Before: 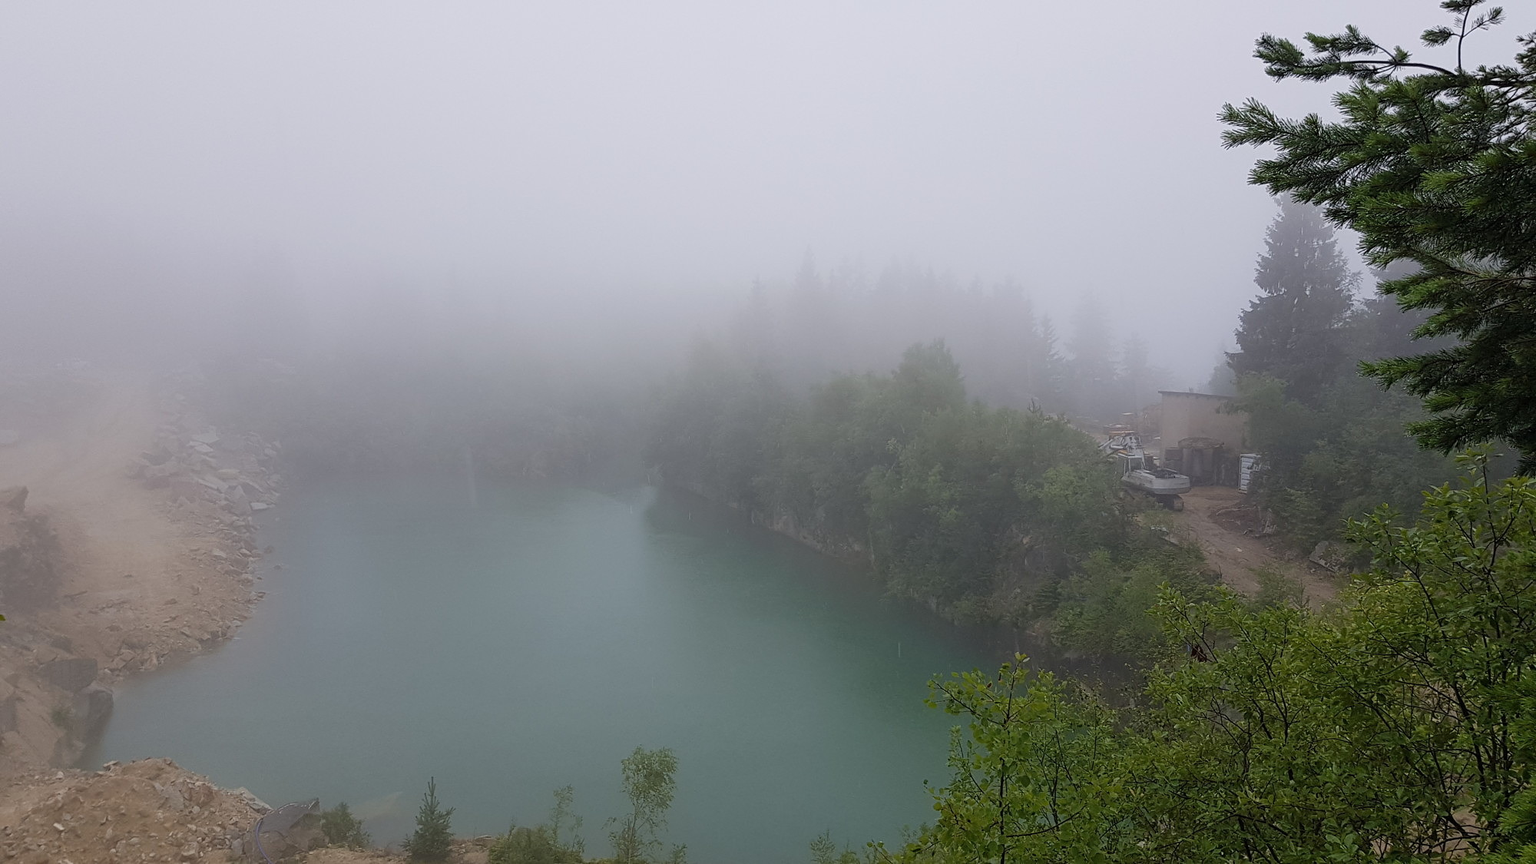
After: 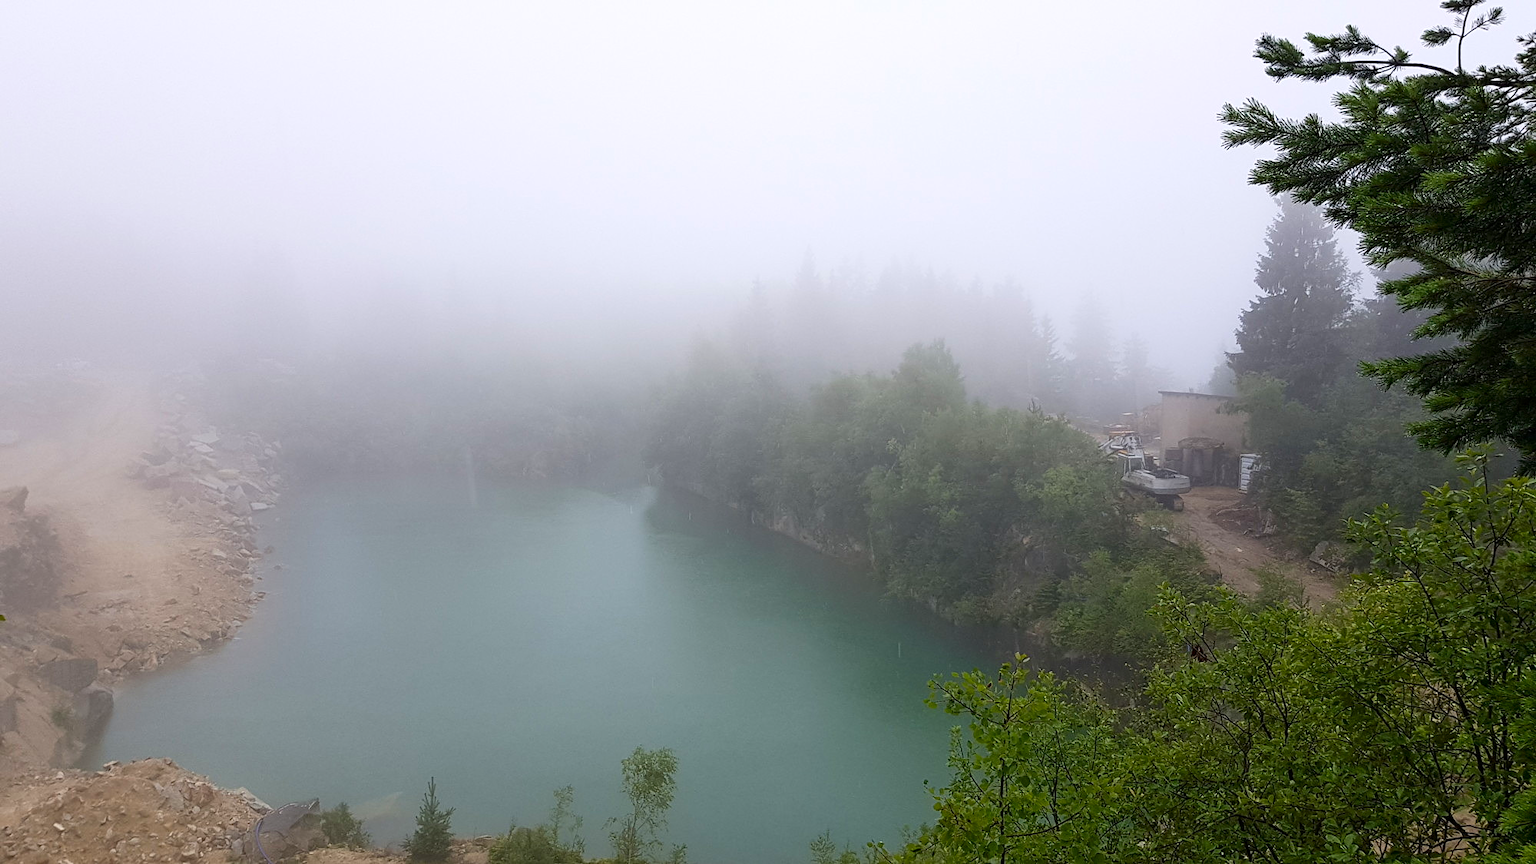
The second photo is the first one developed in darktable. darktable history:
exposure: black level correction 0.001, exposure 0.498 EV, compensate exposure bias true, compensate highlight preservation false
contrast brightness saturation: contrast 0.127, brightness -0.045, saturation 0.163
